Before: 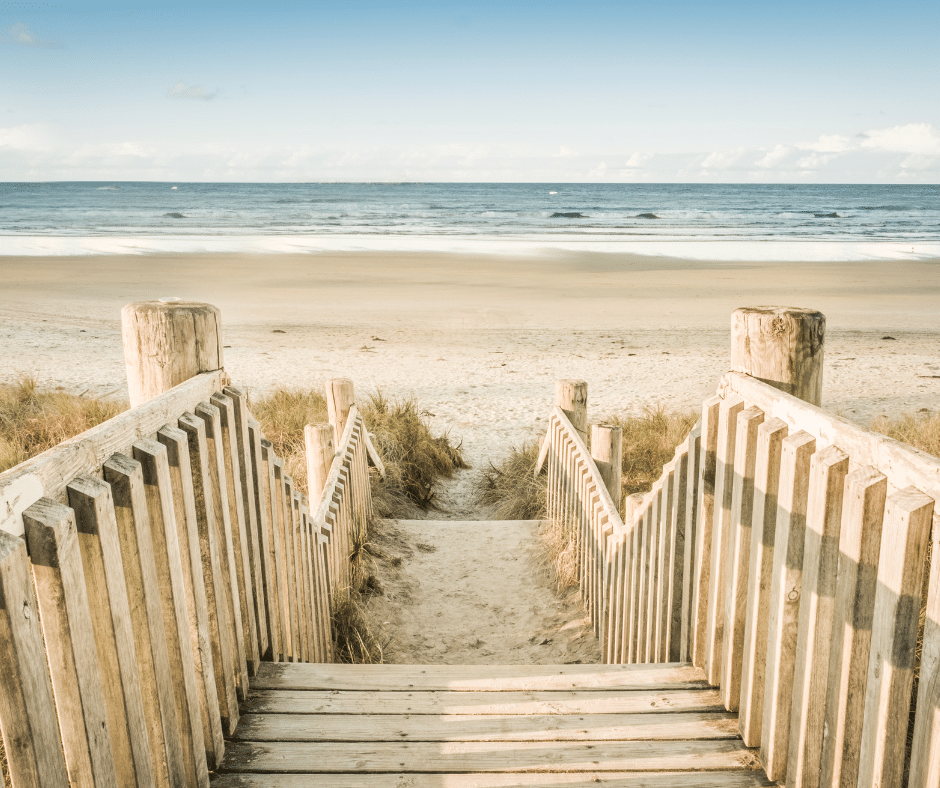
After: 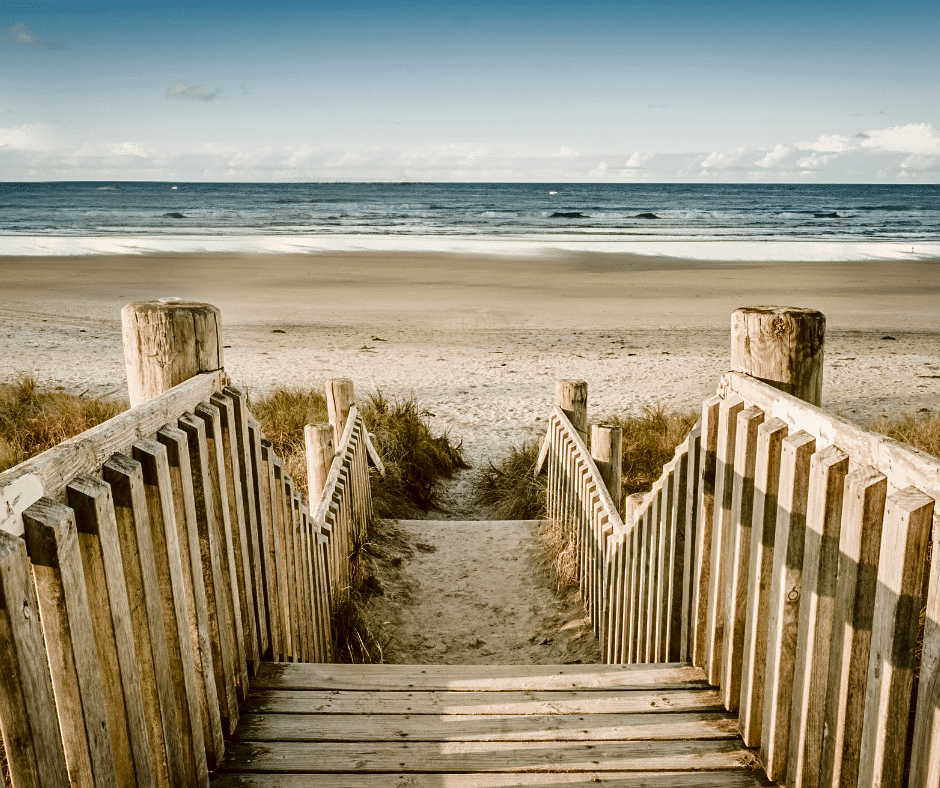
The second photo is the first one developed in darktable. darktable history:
contrast brightness saturation: contrast 0.091, brightness -0.61, saturation 0.168
sharpen: amount 0.214
